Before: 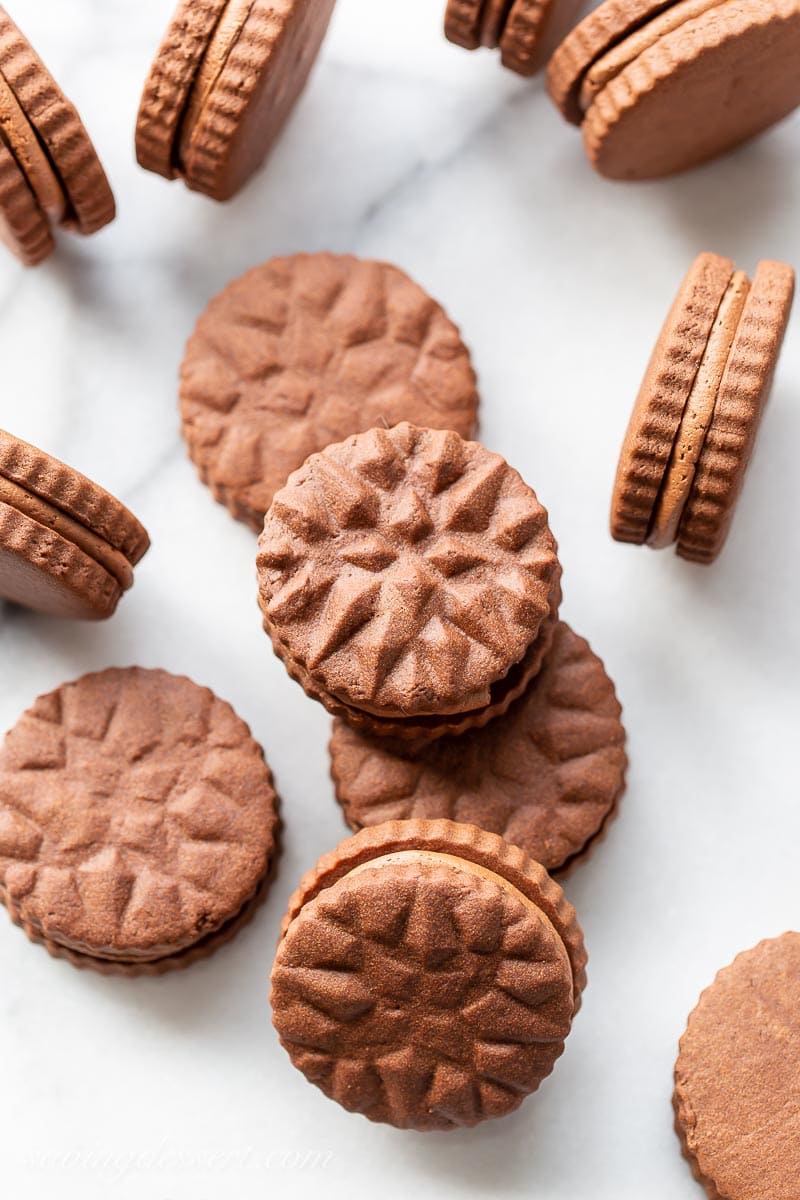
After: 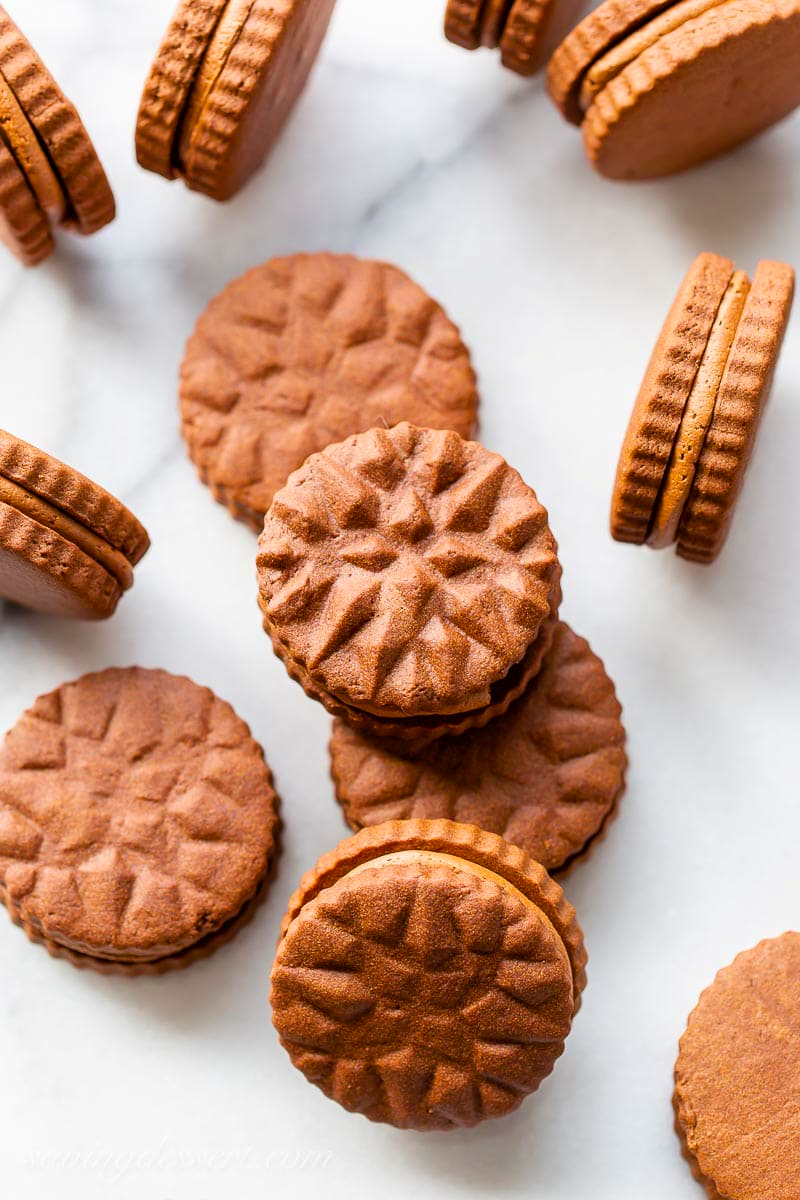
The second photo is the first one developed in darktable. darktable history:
color balance rgb: perceptual saturation grading › global saturation 29.823%, global vibrance 20%
exposure: exposure -0.02 EV, compensate highlight preservation false
